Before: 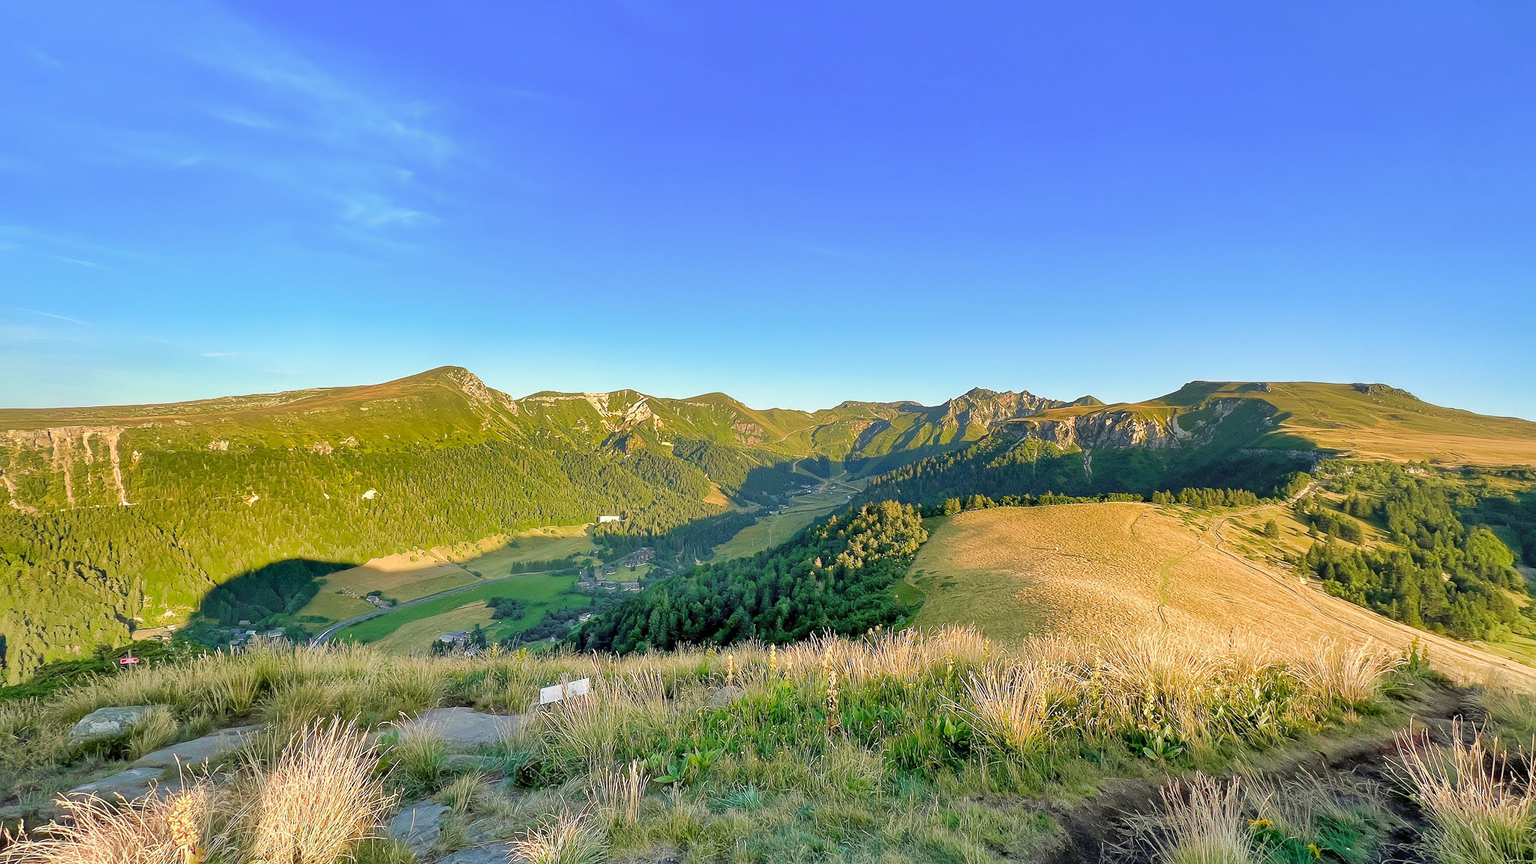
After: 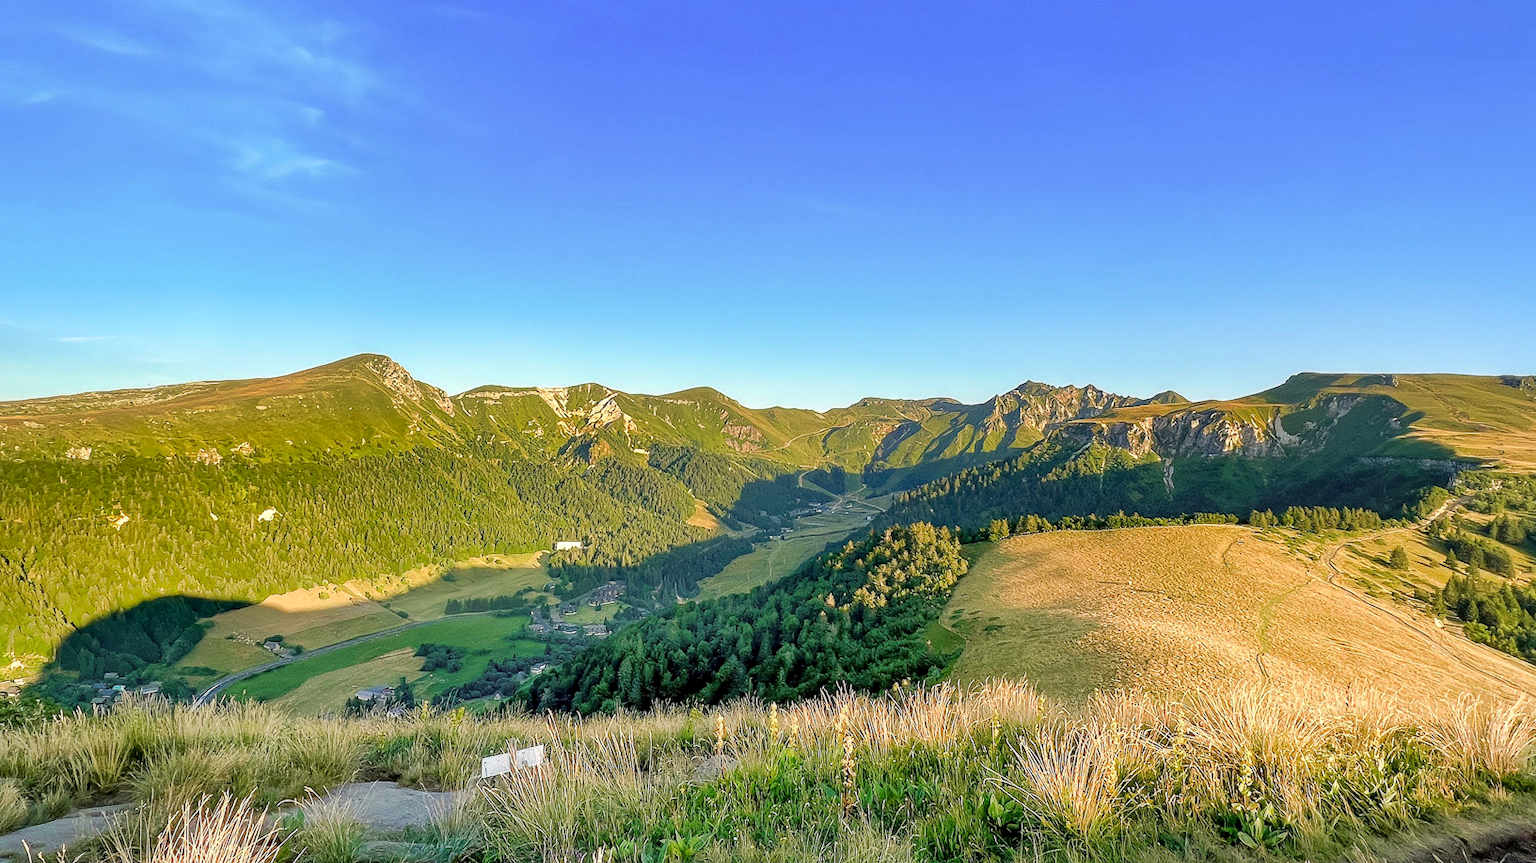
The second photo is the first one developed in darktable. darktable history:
crop and rotate: left 10.204%, top 9.796%, right 10.024%, bottom 10.46%
local contrast: on, module defaults
